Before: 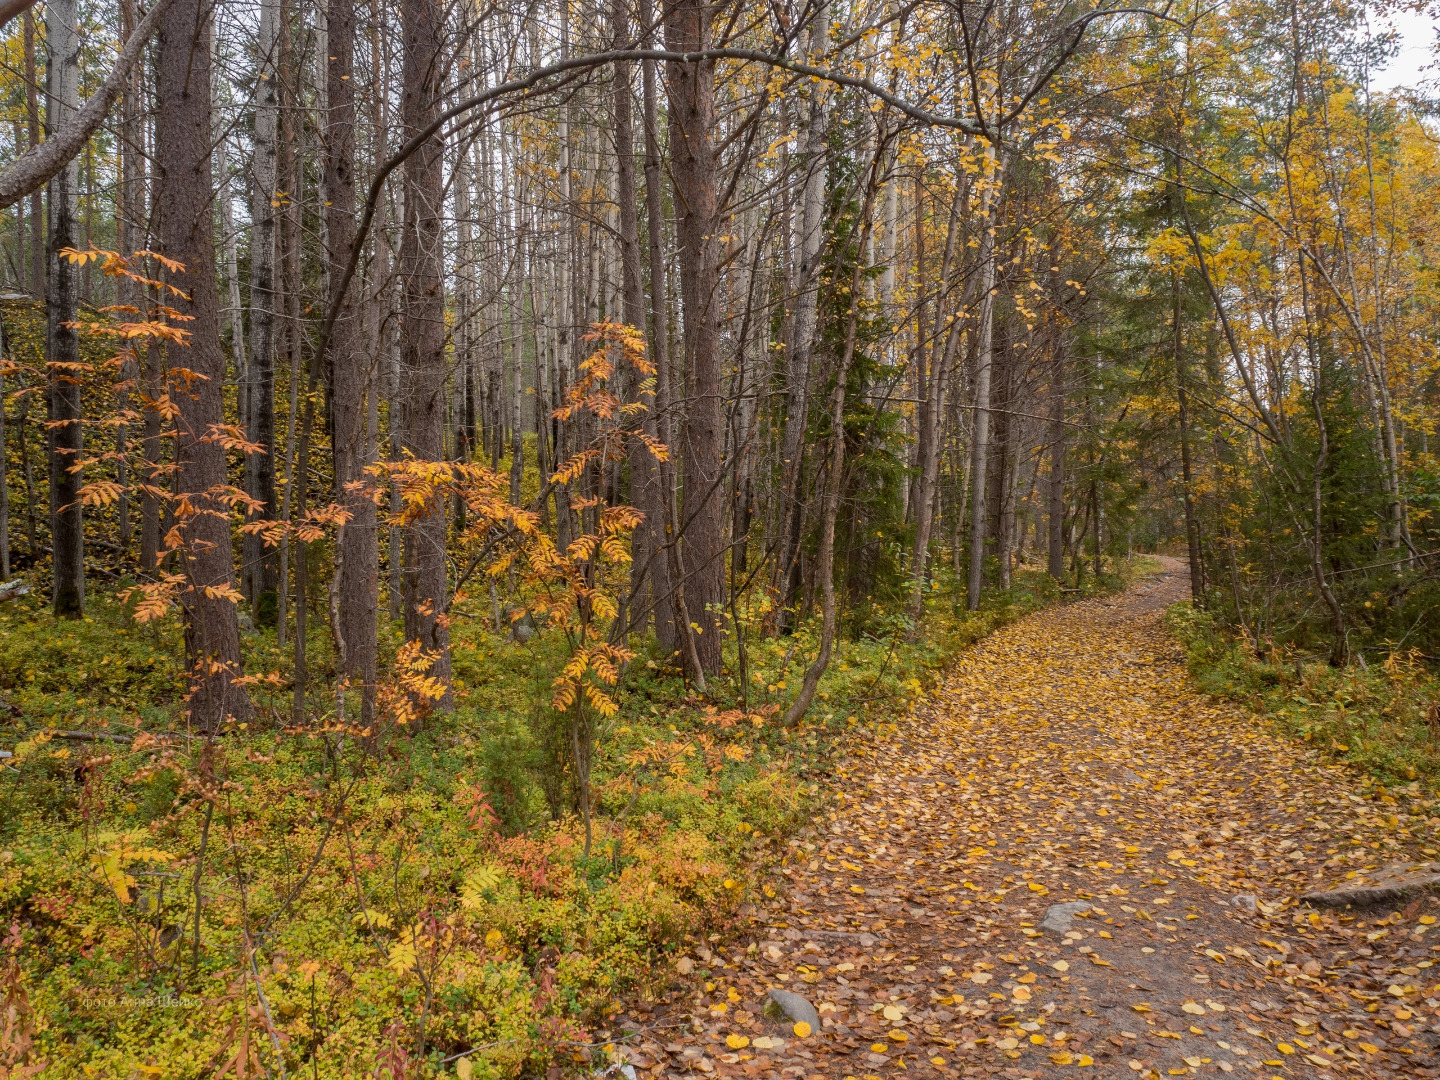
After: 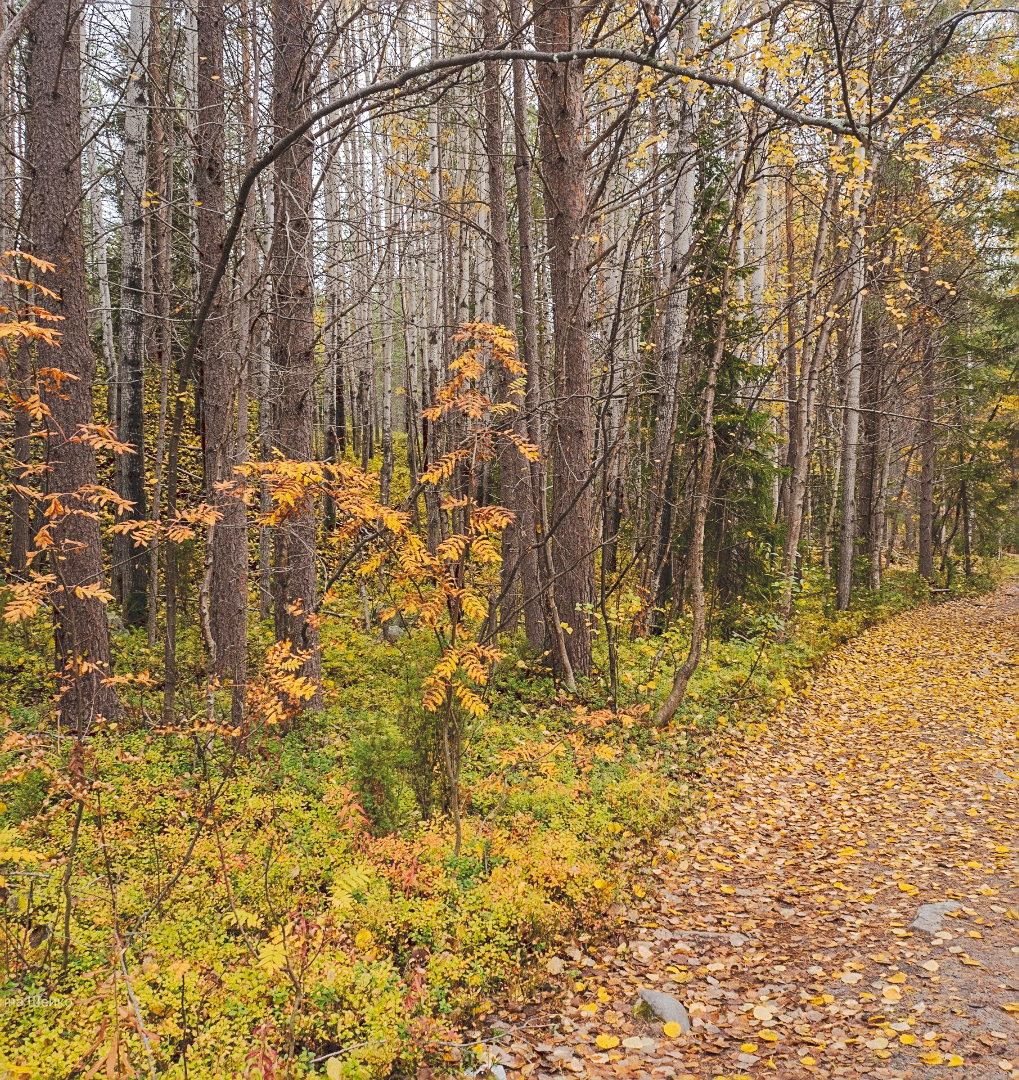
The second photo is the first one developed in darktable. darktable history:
sharpen: on, module defaults
crop and rotate: left 9.061%, right 20.142%
contrast brightness saturation: brightness 0.15
tone curve: curves: ch0 [(0, 0) (0.003, 0.15) (0.011, 0.151) (0.025, 0.15) (0.044, 0.15) (0.069, 0.151) (0.1, 0.153) (0.136, 0.16) (0.177, 0.183) (0.224, 0.21) (0.277, 0.253) (0.335, 0.309) (0.399, 0.389) (0.468, 0.479) (0.543, 0.58) (0.623, 0.677) (0.709, 0.747) (0.801, 0.808) (0.898, 0.87) (1, 1)], preserve colors none
